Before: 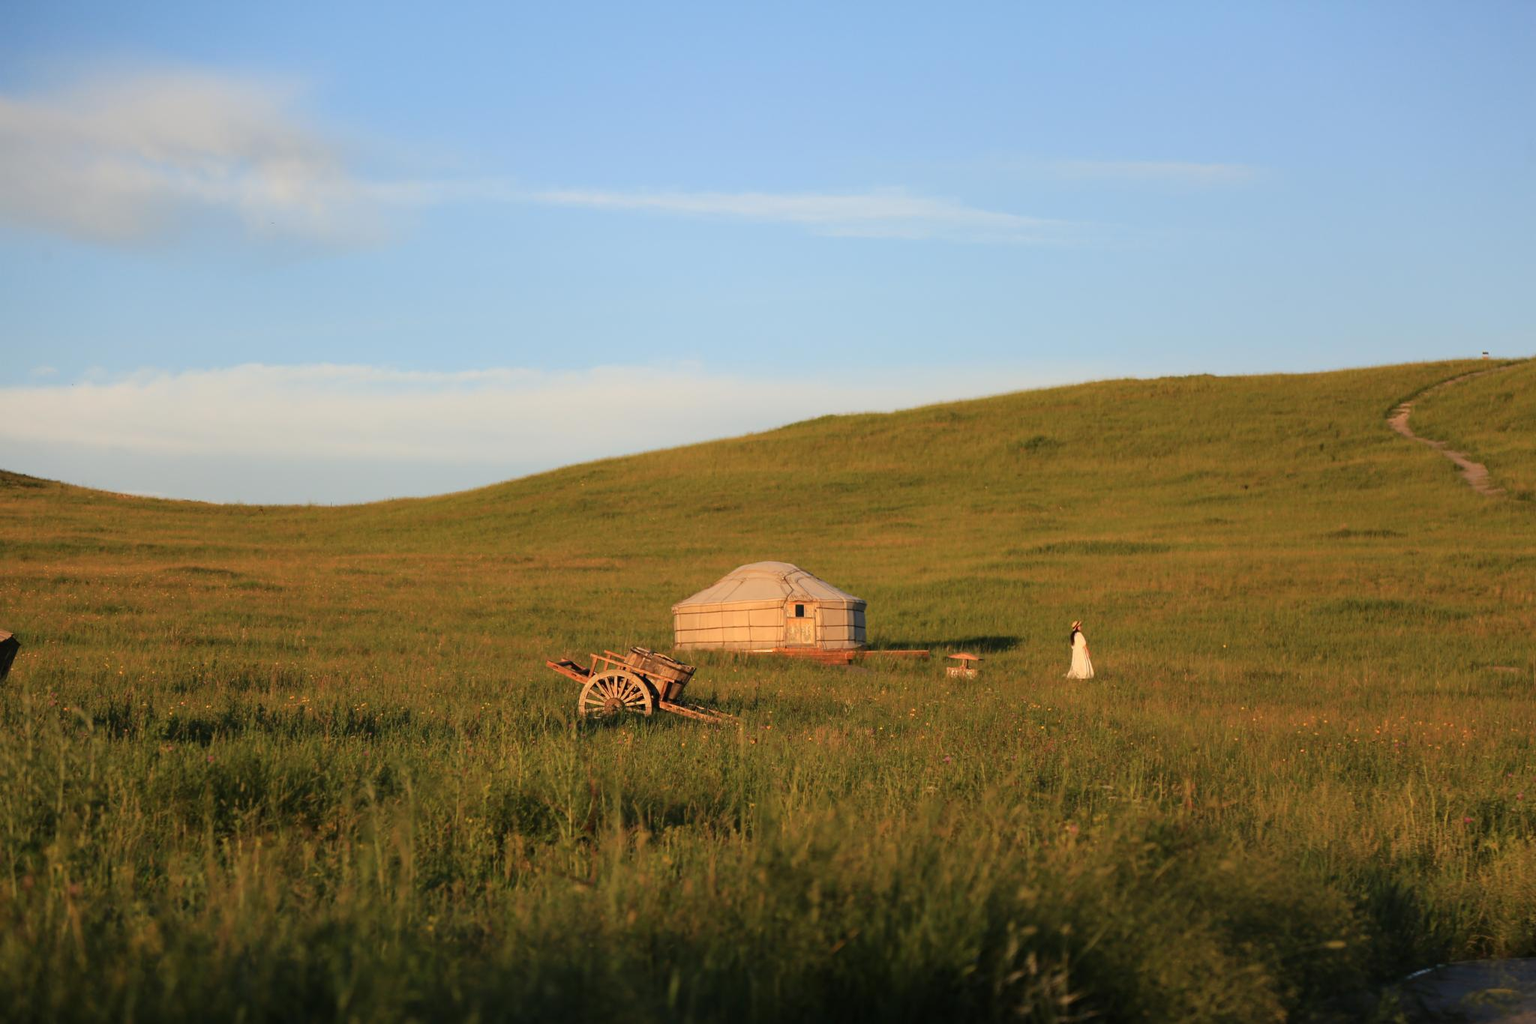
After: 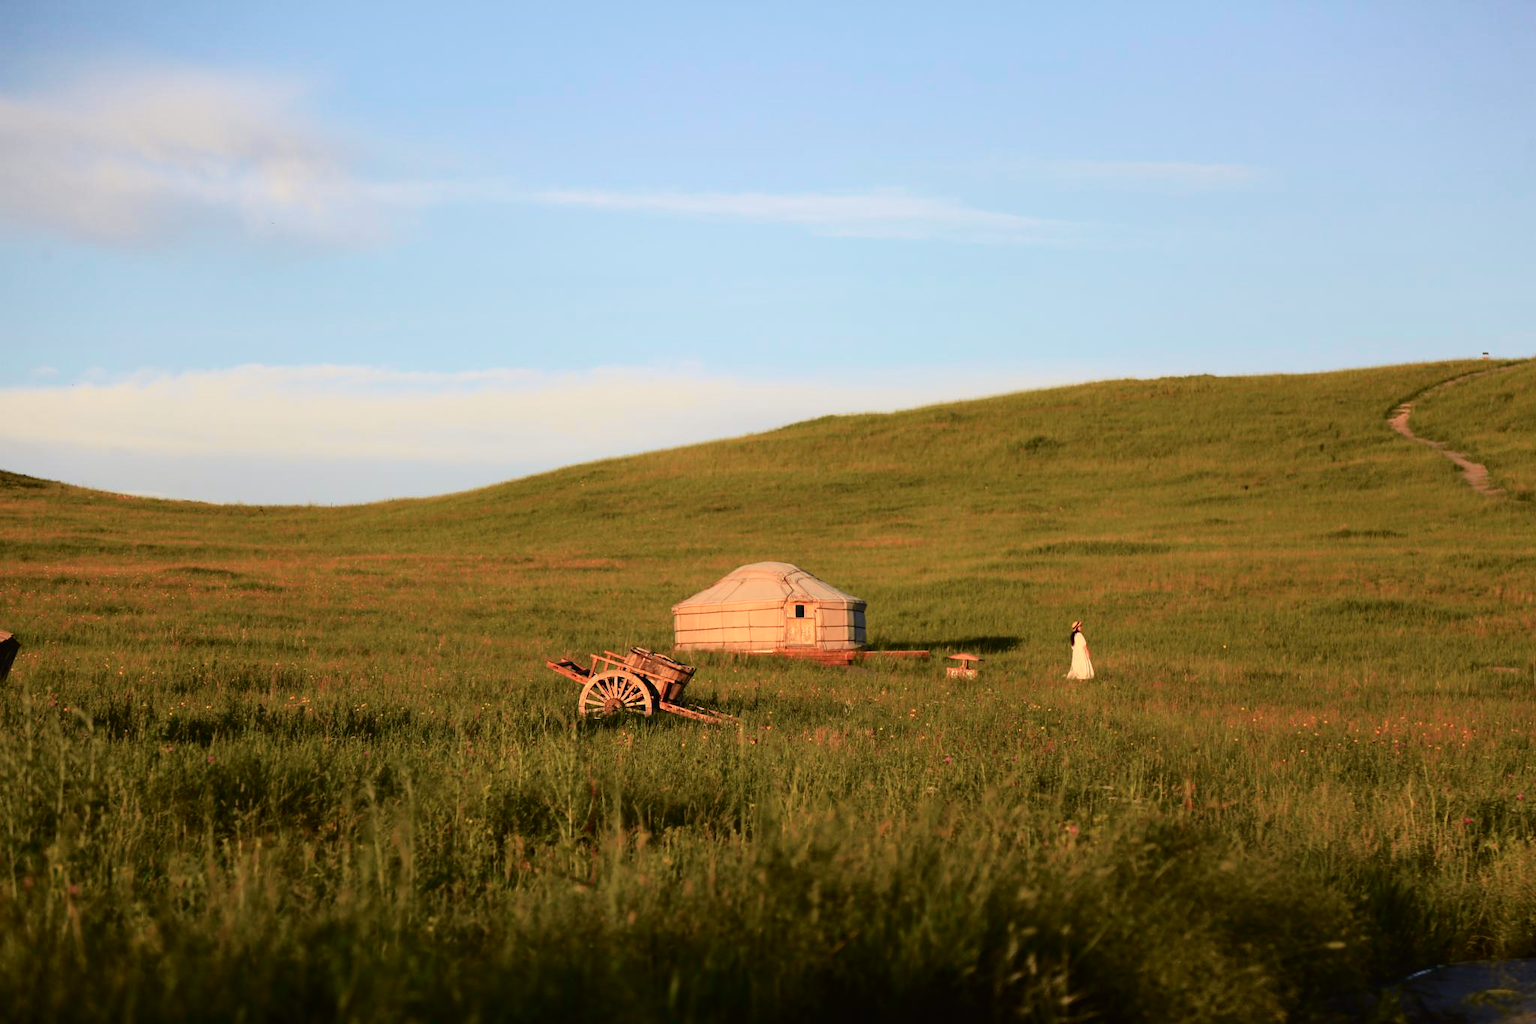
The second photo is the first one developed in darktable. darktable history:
tone curve: curves: ch0 [(0, 0.011) (0.053, 0.026) (0.174, 0.115) (0.416, 0.417) (0.697, 0.758) (0.852, 0.902) (0.991, 0.981)]; ch1 [(0, 0) (0.264, 0.22) (0.407, 0.373) (0.463, 0.457) (0.492, 0.5) (0.512, 0.511) (0.54, 0.543) (0.585, 0.617) (0.659, 0.686) (0.78, 0.8) (1, 1)]; ch2 [(0, 0) (0.438, 0.449) (0.473, 0.469) (0.503, 0.5) (0.523, 0.534) (0.562, 0.591) (0.612, 0.627) (0.701, 0.707) (1, 1)], color space Lab, independent channels, preserve colors none
